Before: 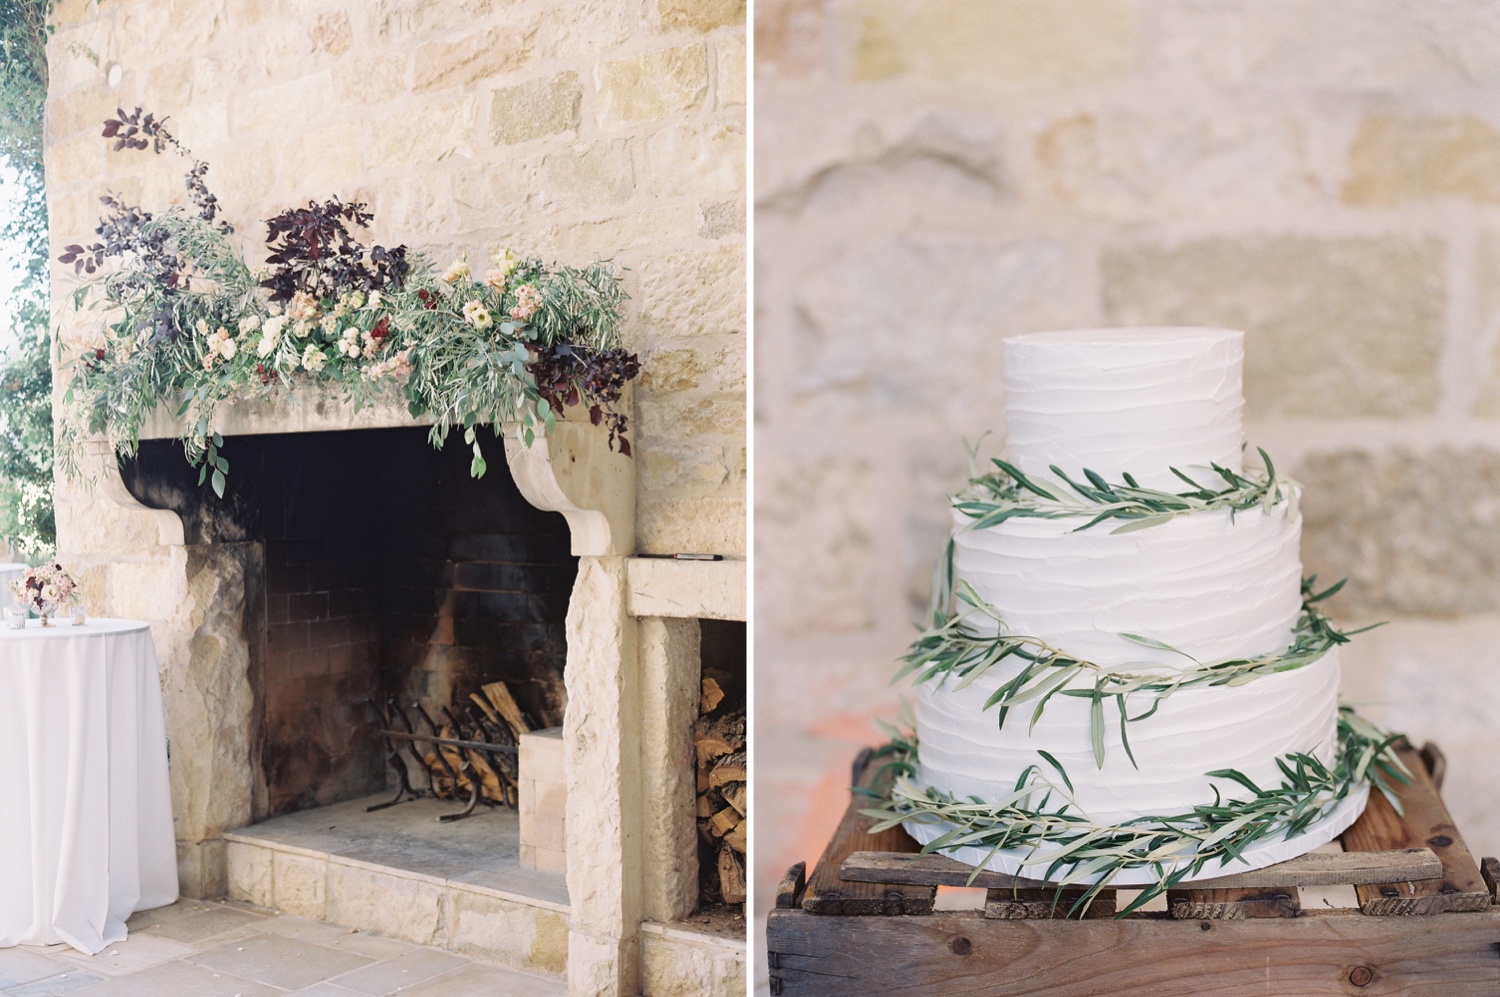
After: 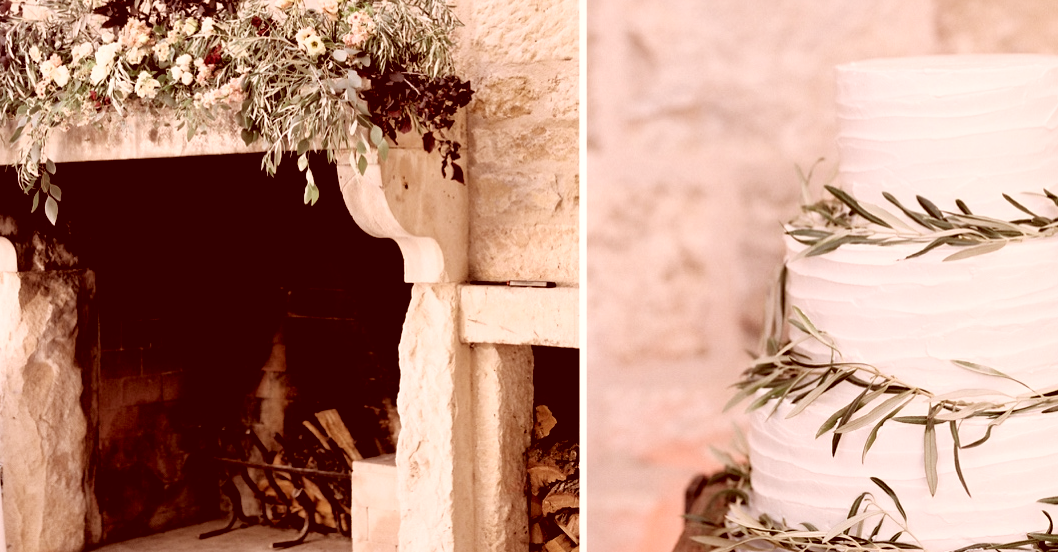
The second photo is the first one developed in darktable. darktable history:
filmic rgb: black relative exposure -3.66 EV, white relative exposure 2.44 EV, hardness 3.3
crop: left 11.17%, top 27.478%, right 18.277%, bottom 17.13%
local contrast: mode bilateral grid, contrast 20, coarseness 50, detail 119%, midtone range 0.2
color correction: highlights a* 9.24, highlights b* 8.96, shadows a* 39.95, shadows b* 39.76, saturation 0.792
